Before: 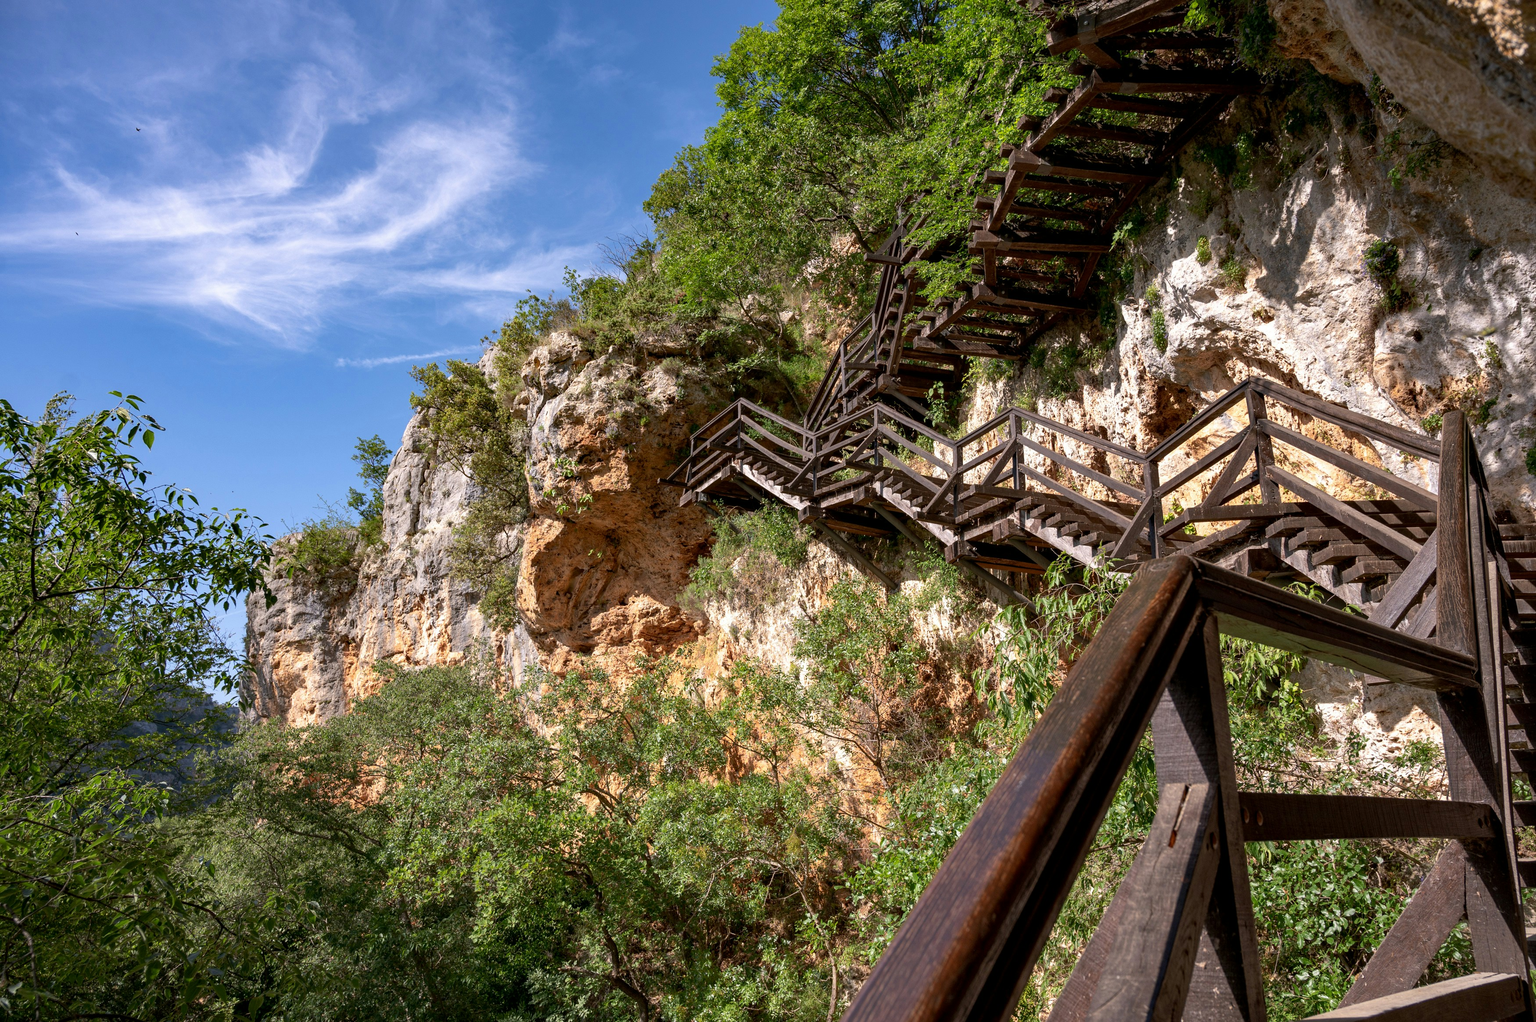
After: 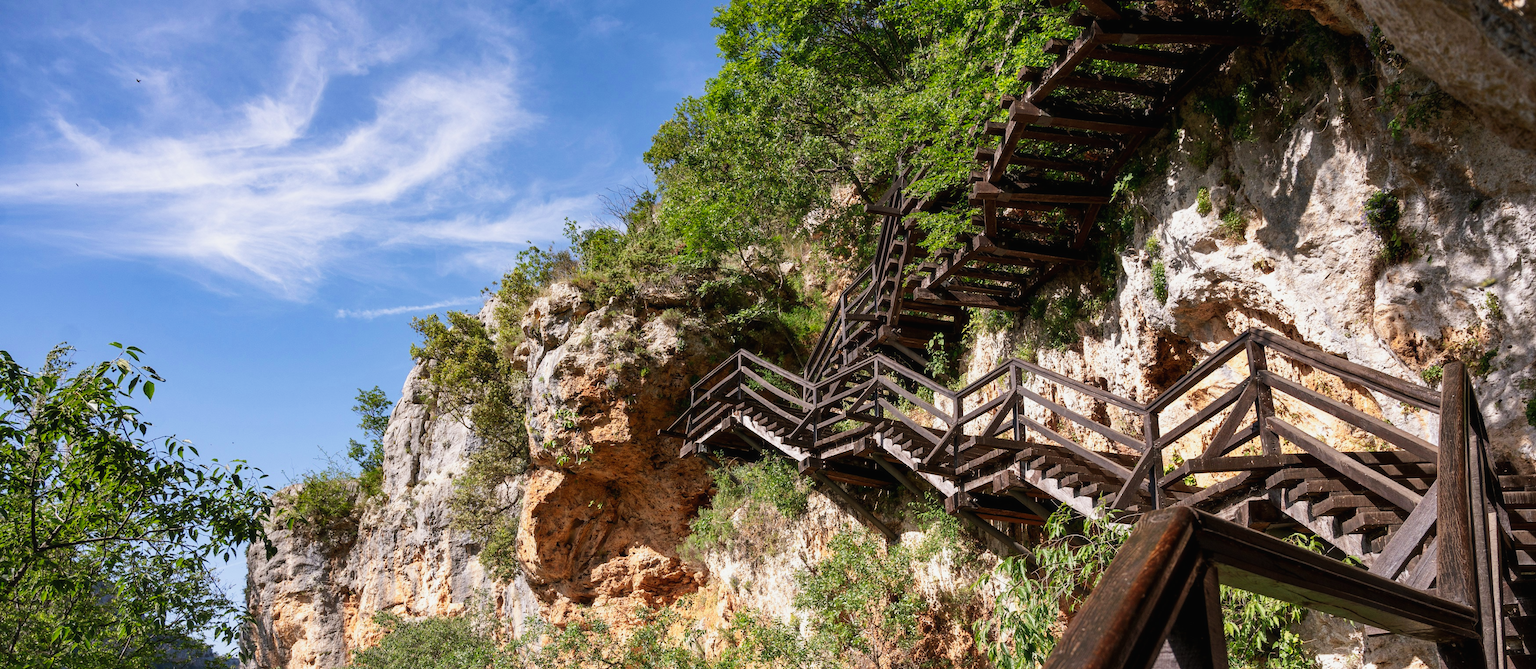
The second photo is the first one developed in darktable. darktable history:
tone curve: curves: ch0 [(0, 0.011) (0.139, 0.106) (0.295, 0.271) (0.499, 0.523) (0.739, 0.782) (0.857, 0.879) (1, 0.967)]; ch1 [(0, 0) (0.272, 0.249) (0.39, 0.379) (0.469, 0.456) (0.495, 0.497) (0.524, 0.53) (0.588, 0.62) (0.725, 0.779) (1, 1)]; ch2 [(0, 0) (0.125, 0.089) (0.35, 0.317) (0.437, 0.42) (0.502, 0.499) (0.533, 0.553) (0.599, 0.638) (1, 1)], preserve colors none
haze removal: strength -0.039, adaptive false
crop and rotate: top 4.84%, bottom 29.612%
